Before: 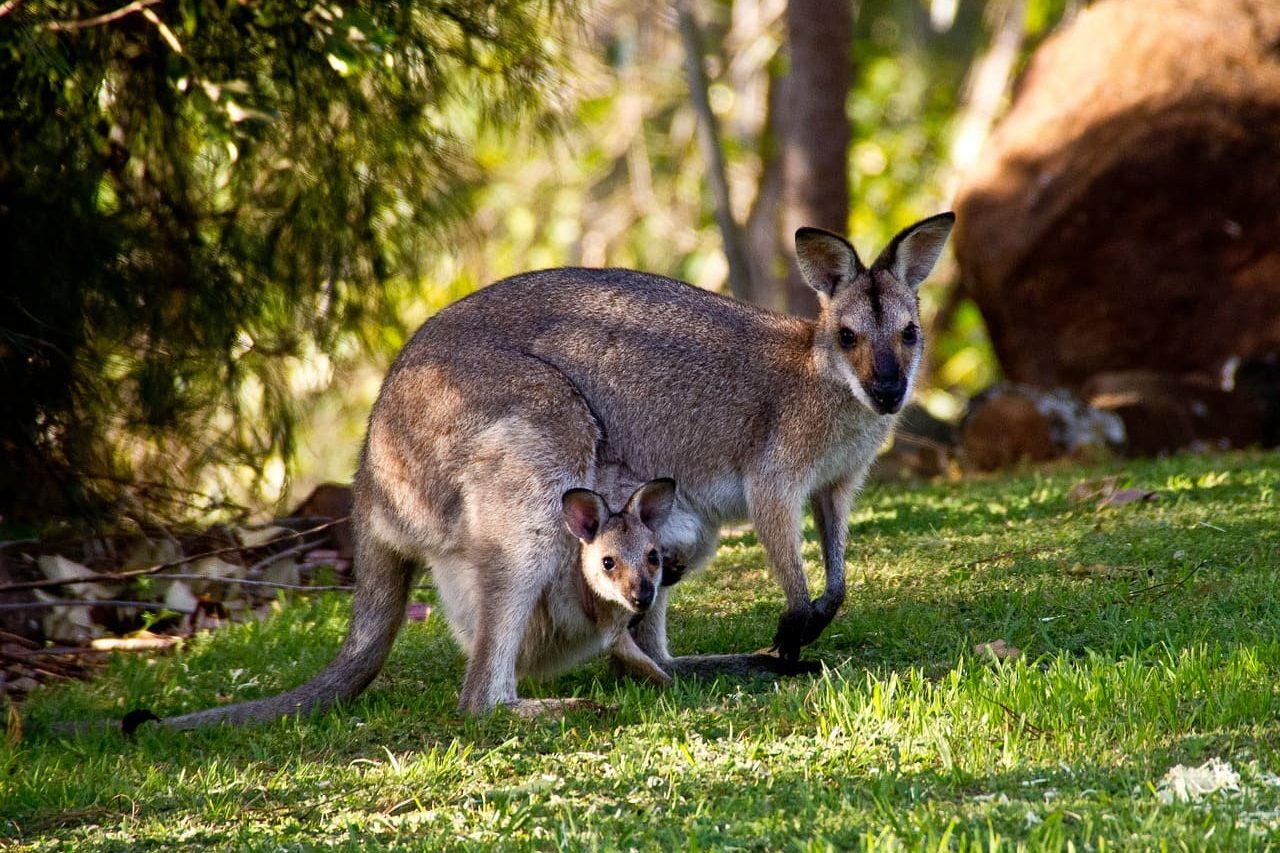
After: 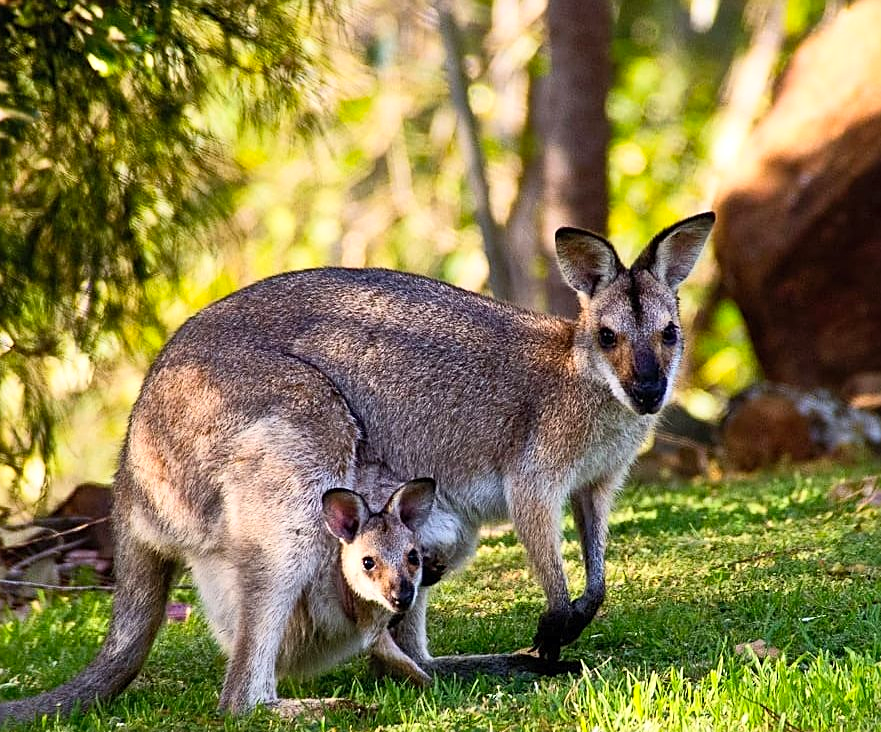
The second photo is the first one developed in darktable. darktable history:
crop: left 18.808%, right 12.347%, bottom 14.172%
contrast brightness saturation: contrast 0.202, brightness 0.161, saturation 0.215
sharpen: on, module defaults
